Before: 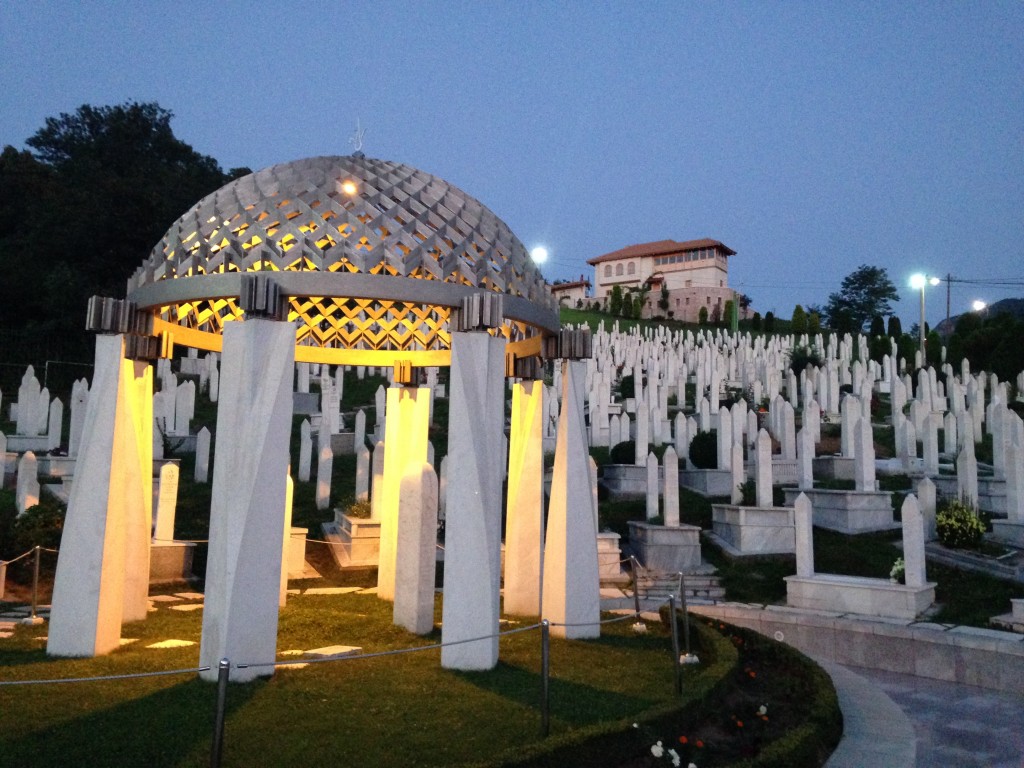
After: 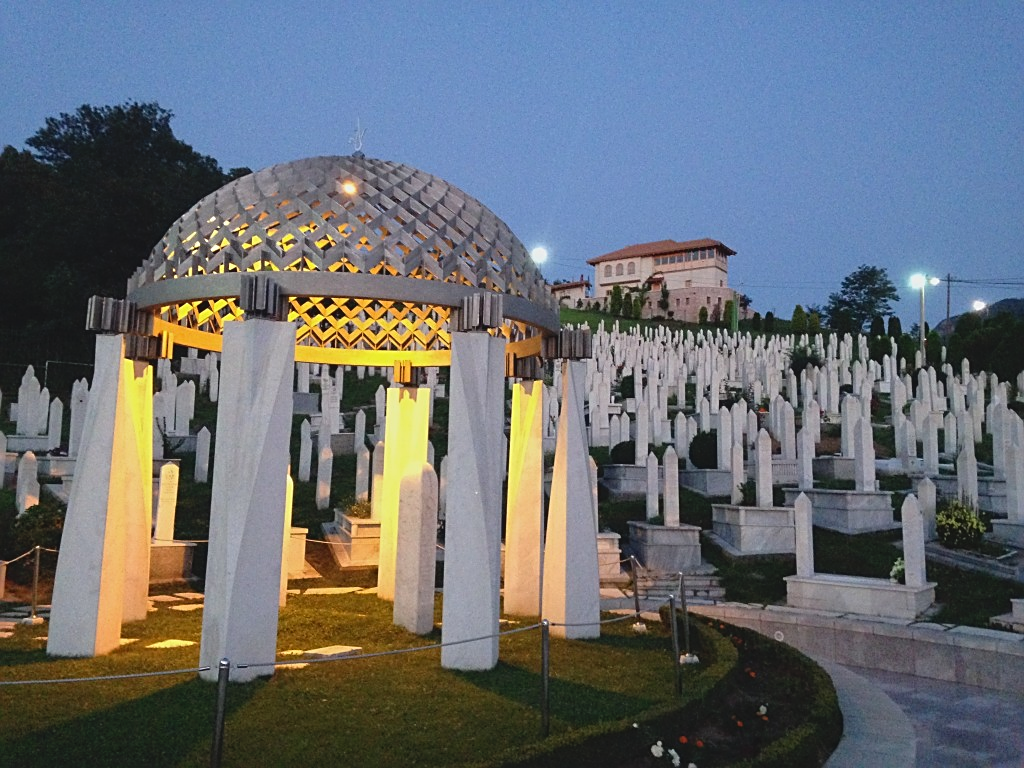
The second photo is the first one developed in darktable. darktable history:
sharpen: on, module defaults
contrast brightness saturation: contrast -0.125
